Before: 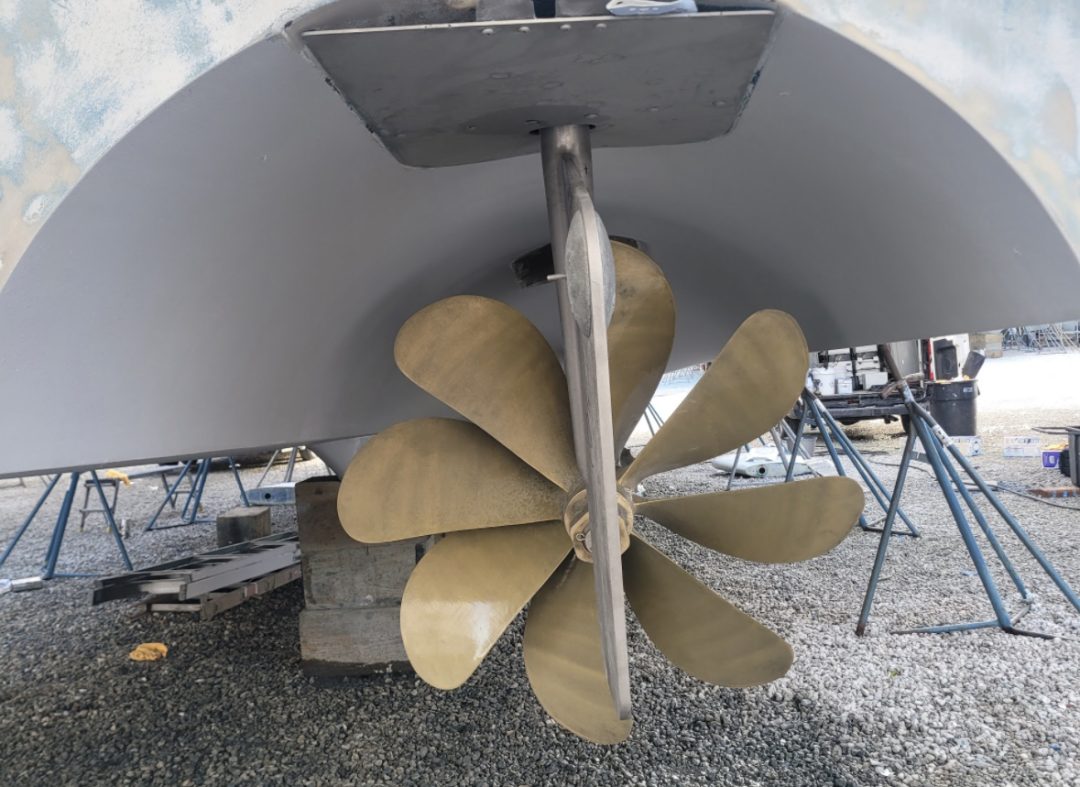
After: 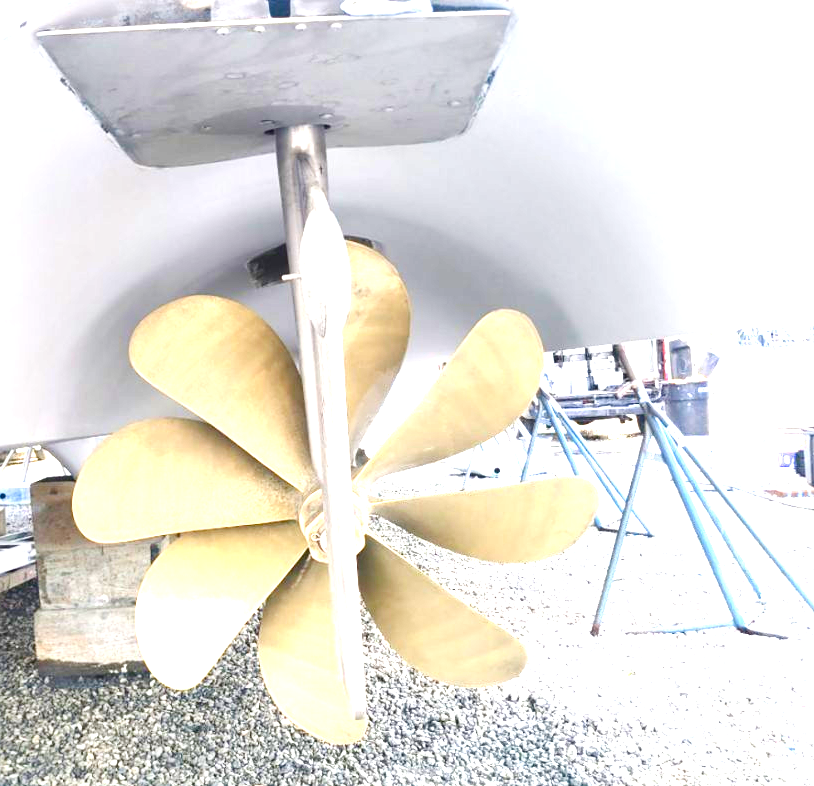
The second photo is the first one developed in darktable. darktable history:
color balance rgb: perceptual saturation grading › global saturation 20%, perceptual saturation grading › highlights -50%, perceptual saturation grading › shadows 30%, perceptual brilliance grading › global brilliance 10%, perceptual brilliance grading › shadows 15%
crop and rotate: left 24.6%
exposure: exposure 2 EV, compensate highlight preservation false
contrast brightness saturation: contrast 0.16, saturation 0.32
local contrast: mode bilateral grid, contrast 20, coarseness 50, detail 120%, midtone range 0.2
